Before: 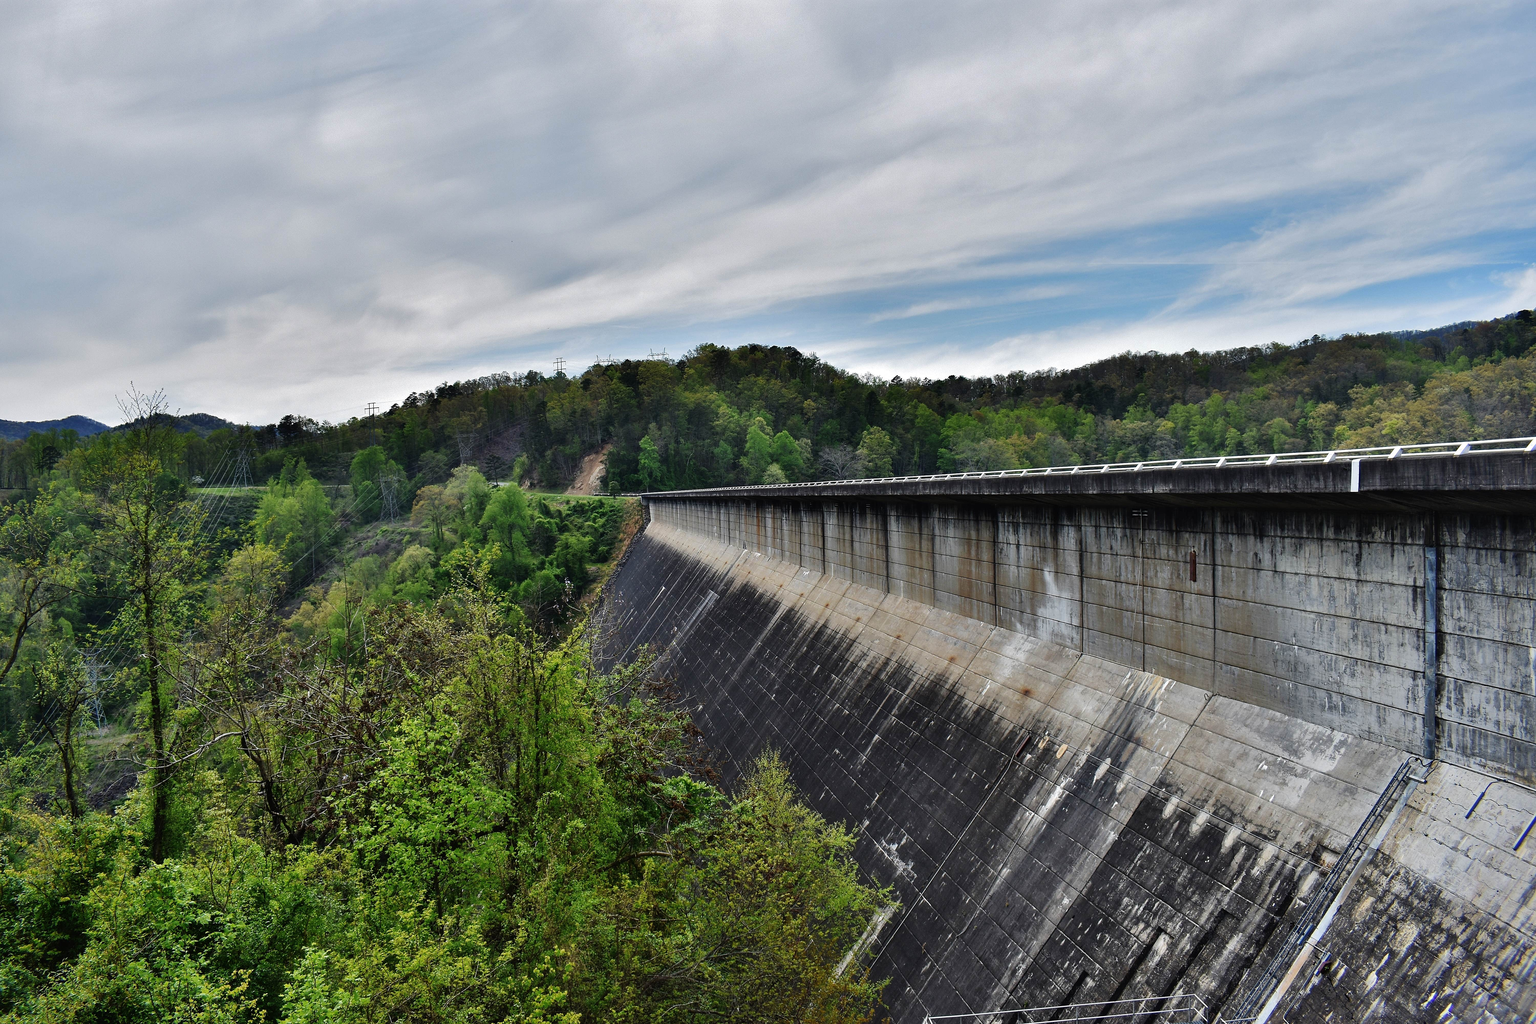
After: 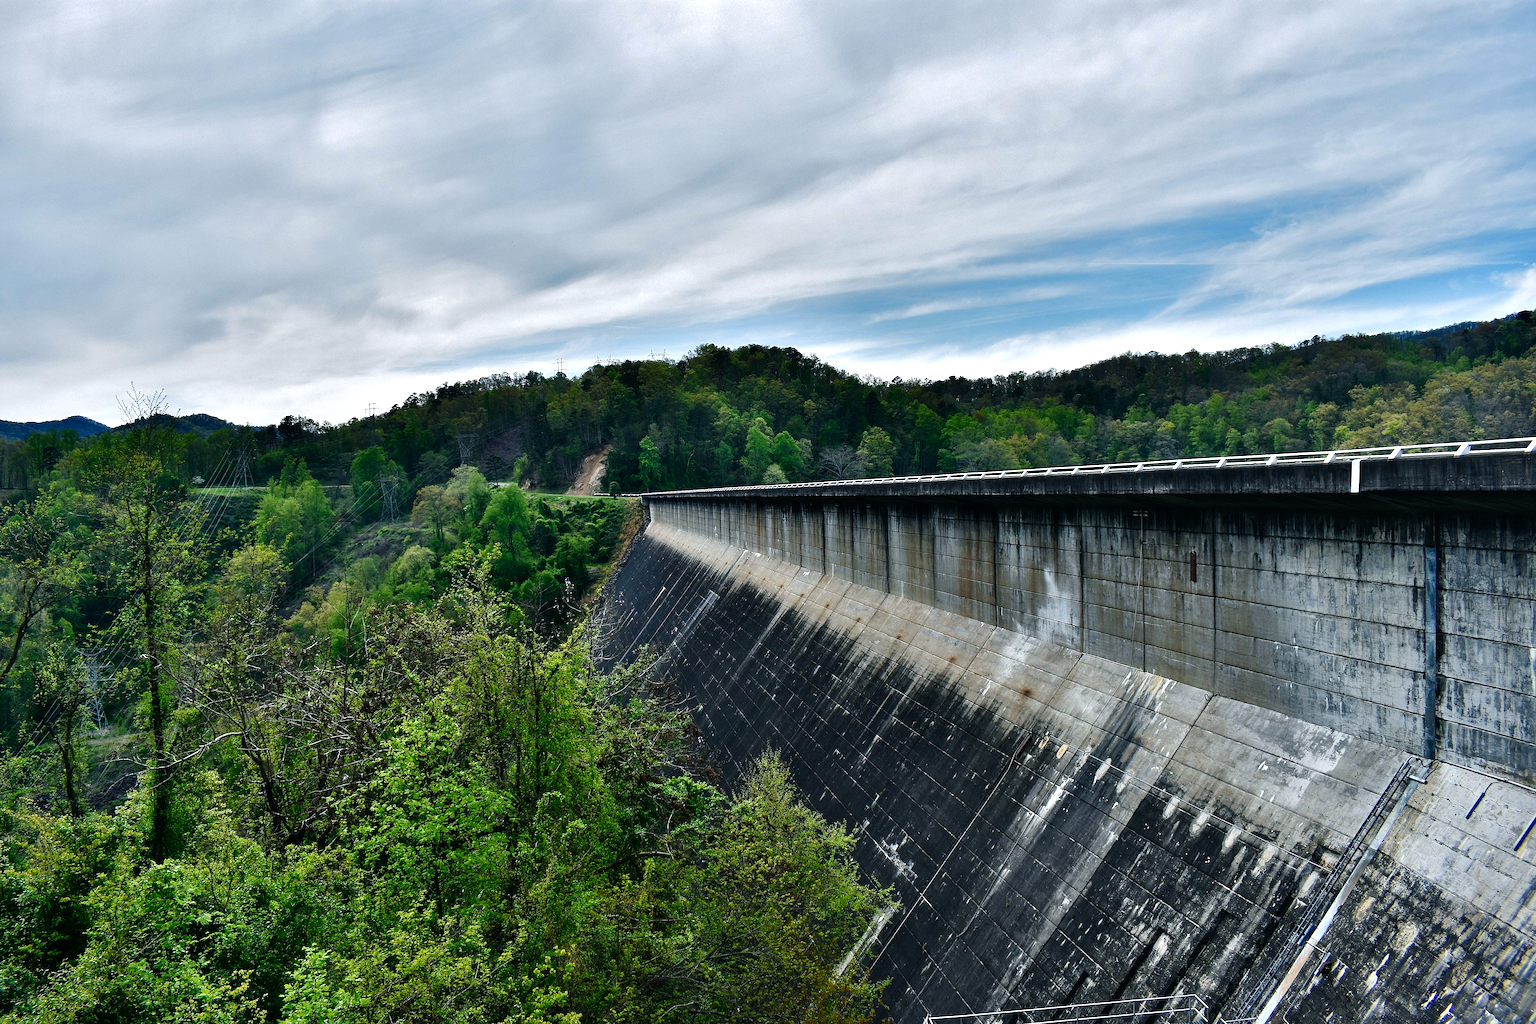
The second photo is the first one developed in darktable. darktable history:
color balance rgb: power › luminance -7.53%, power › chroma 1.116%, power › hue 216.45°, perceptual saturation grading › global saturation 20%, perceptual saturation grading › highlights -25.867%, perceptual saturation grading › shadows 24.165%, perceptual brilliance grading › highlights 13.305%, perceptual brilliance grading › mid-tones 8.462%, perceptual brilliance grading › shadows -16.759%
